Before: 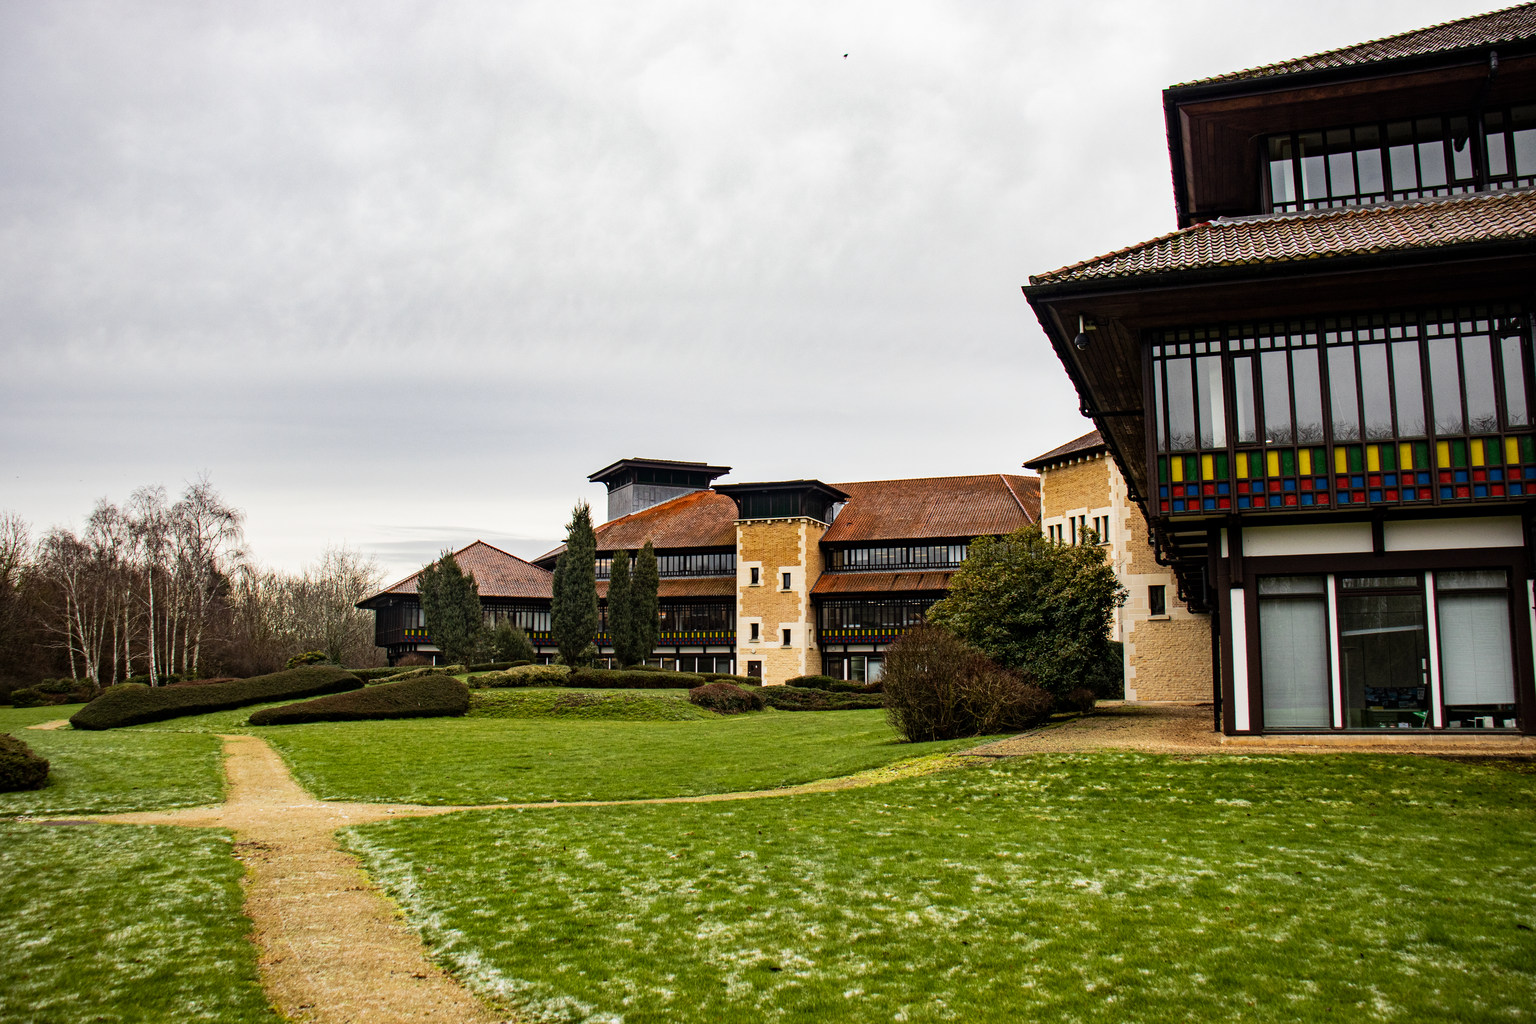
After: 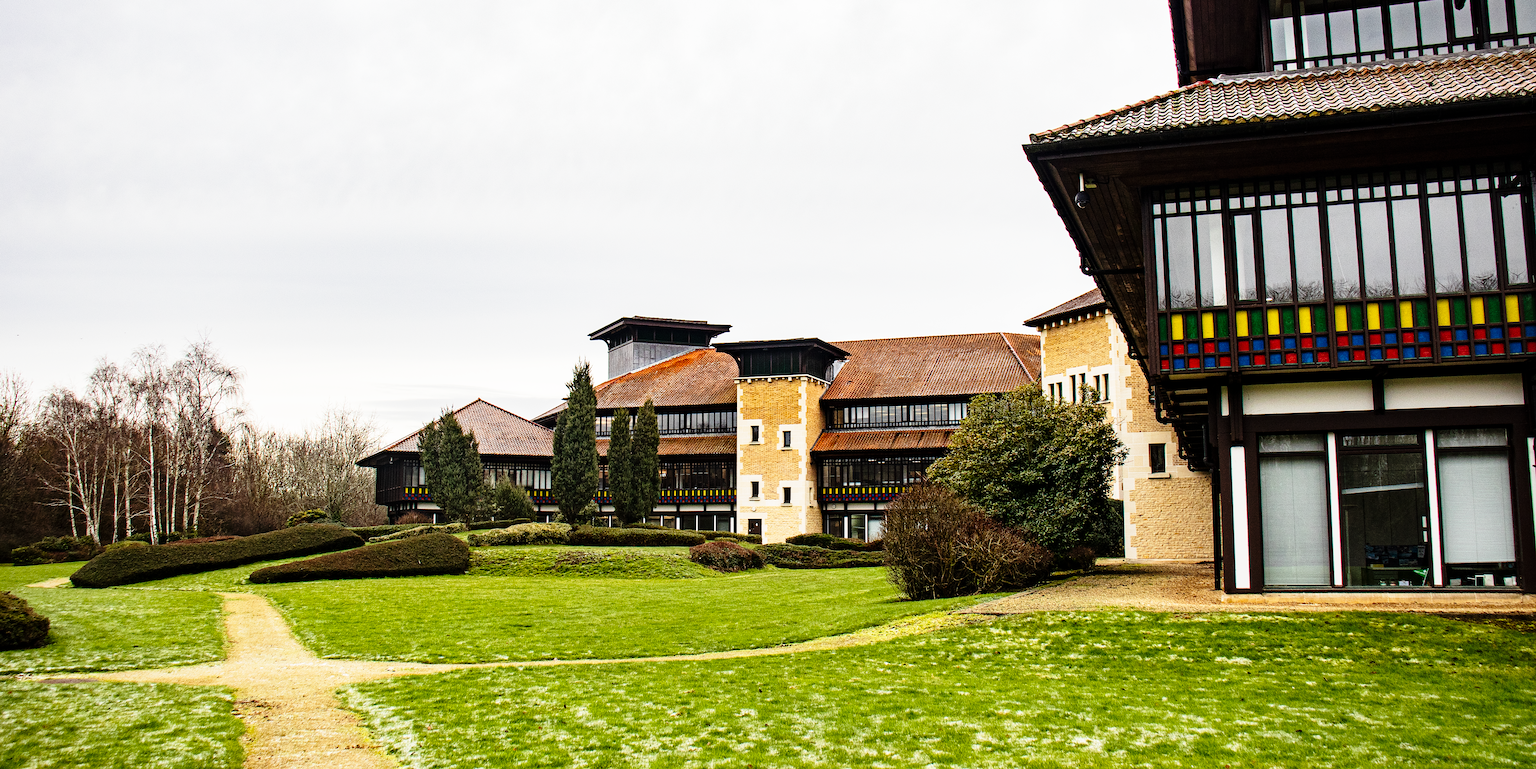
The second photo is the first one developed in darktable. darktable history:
crop: top 13.917%, bottom 10.902%
sharpen: on, module defaults
base curve: curves: ch0 [(0, 0) (0.028, 0.03) (0.121, 0.232) (0.46, 0.748) (0.859, 0.968) (1, 1)], preserve colors none
